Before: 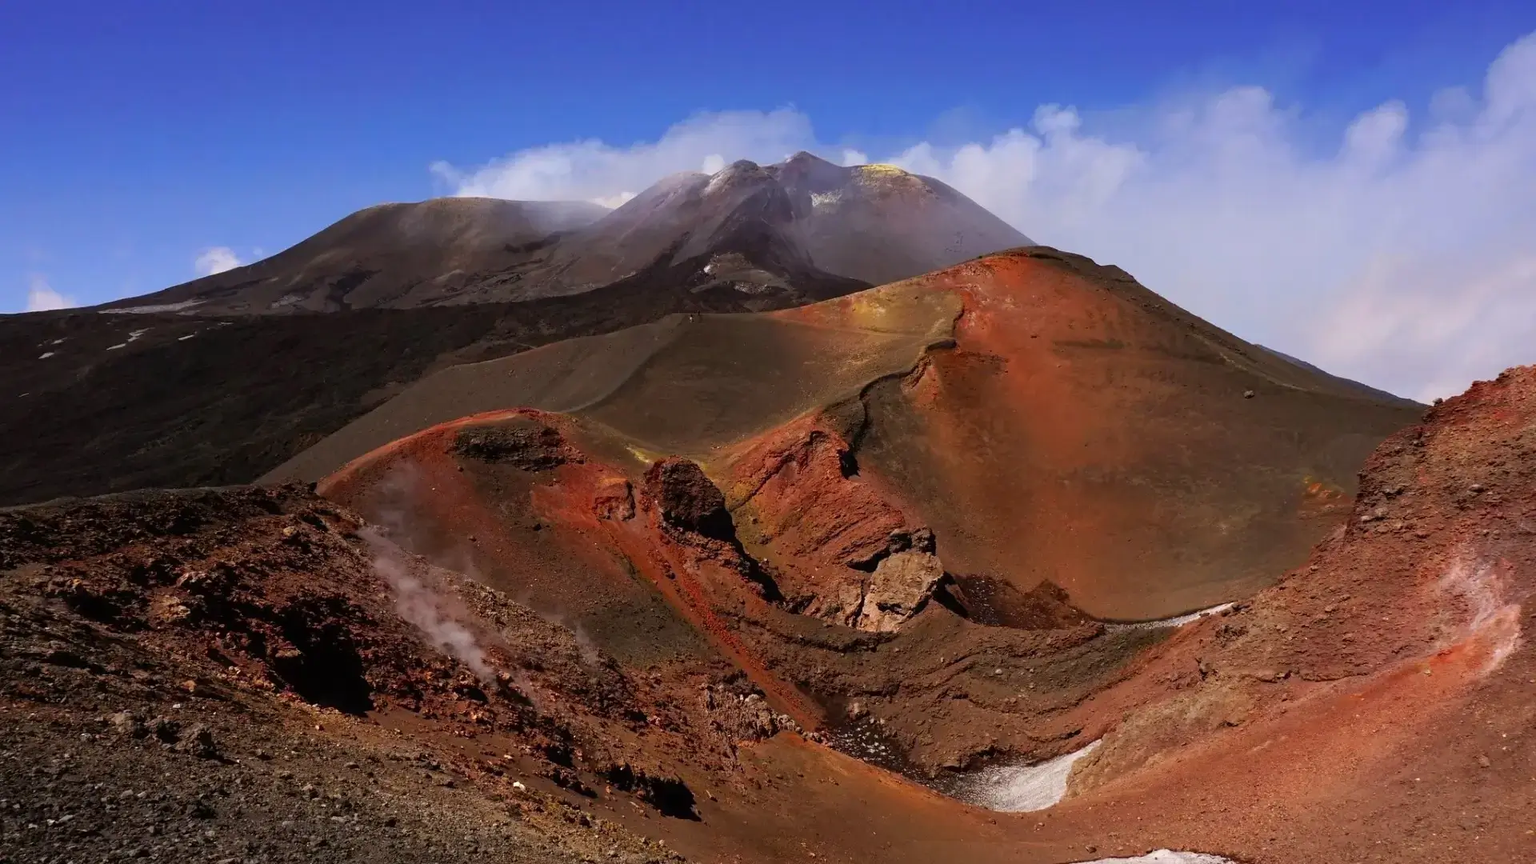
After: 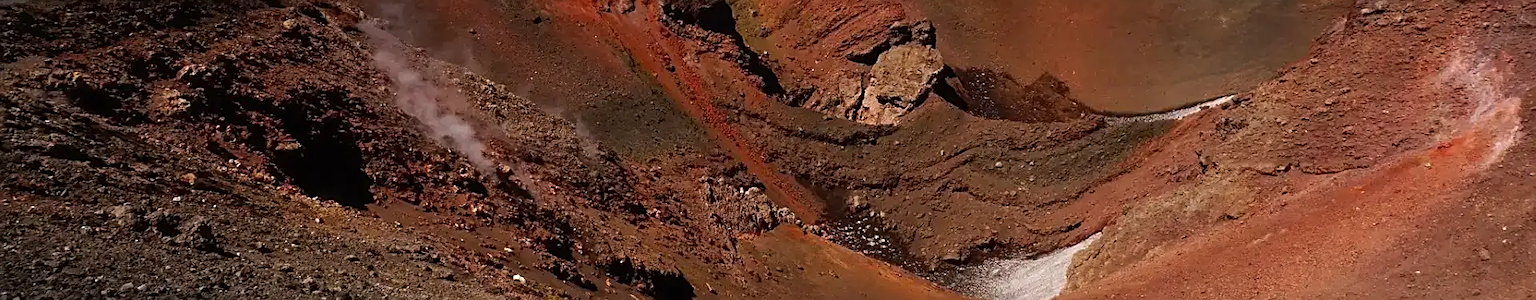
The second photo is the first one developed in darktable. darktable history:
crop and rotate: top 58.869%, bottom 6.322%
sharpen: on, module defaults
